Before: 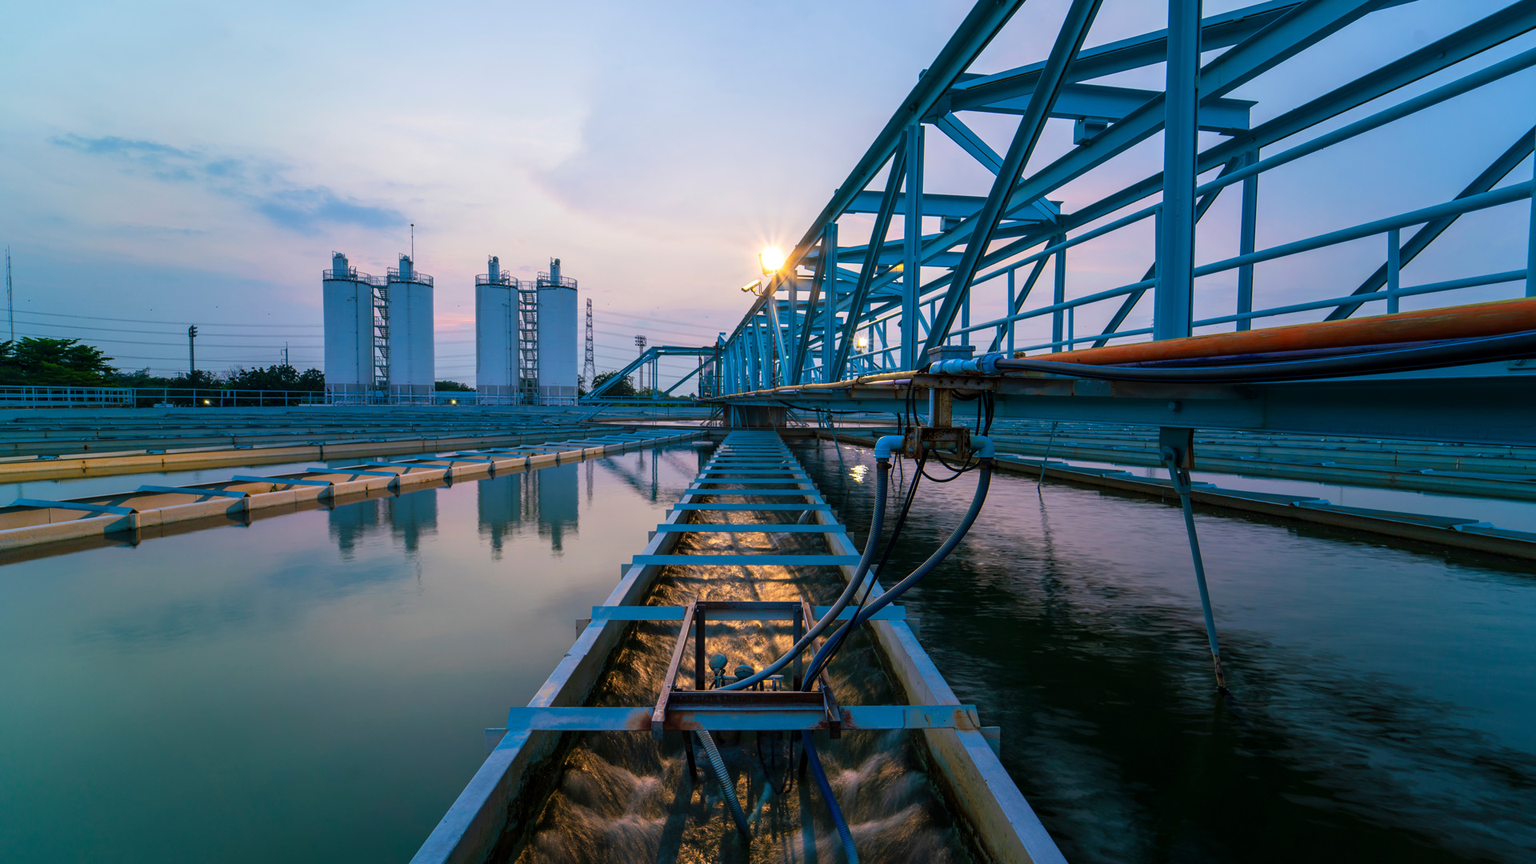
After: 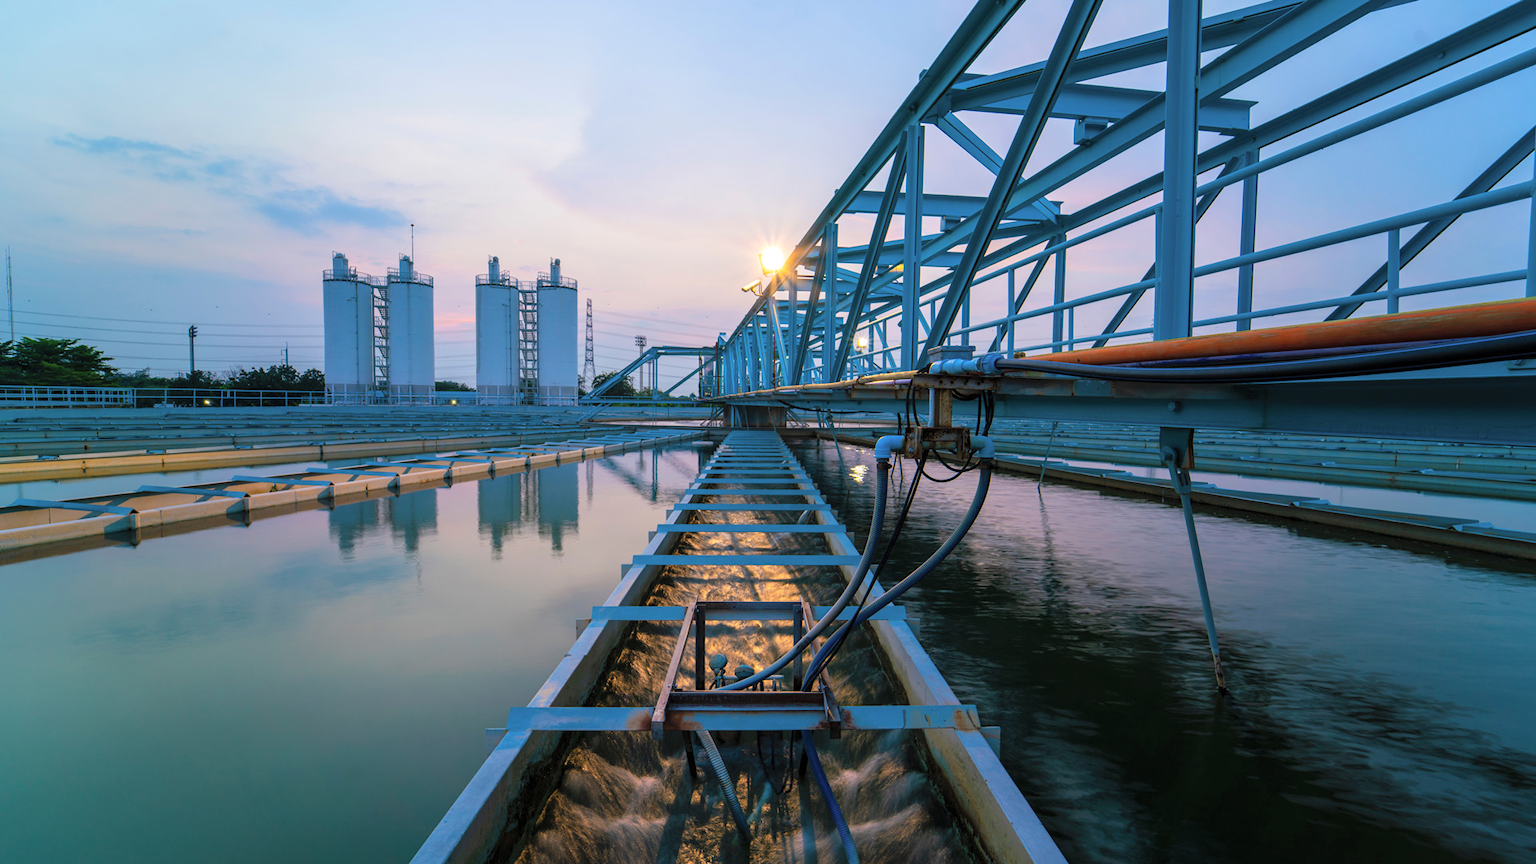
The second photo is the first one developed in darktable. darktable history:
contrast brightness saturation: brightness 0.119
